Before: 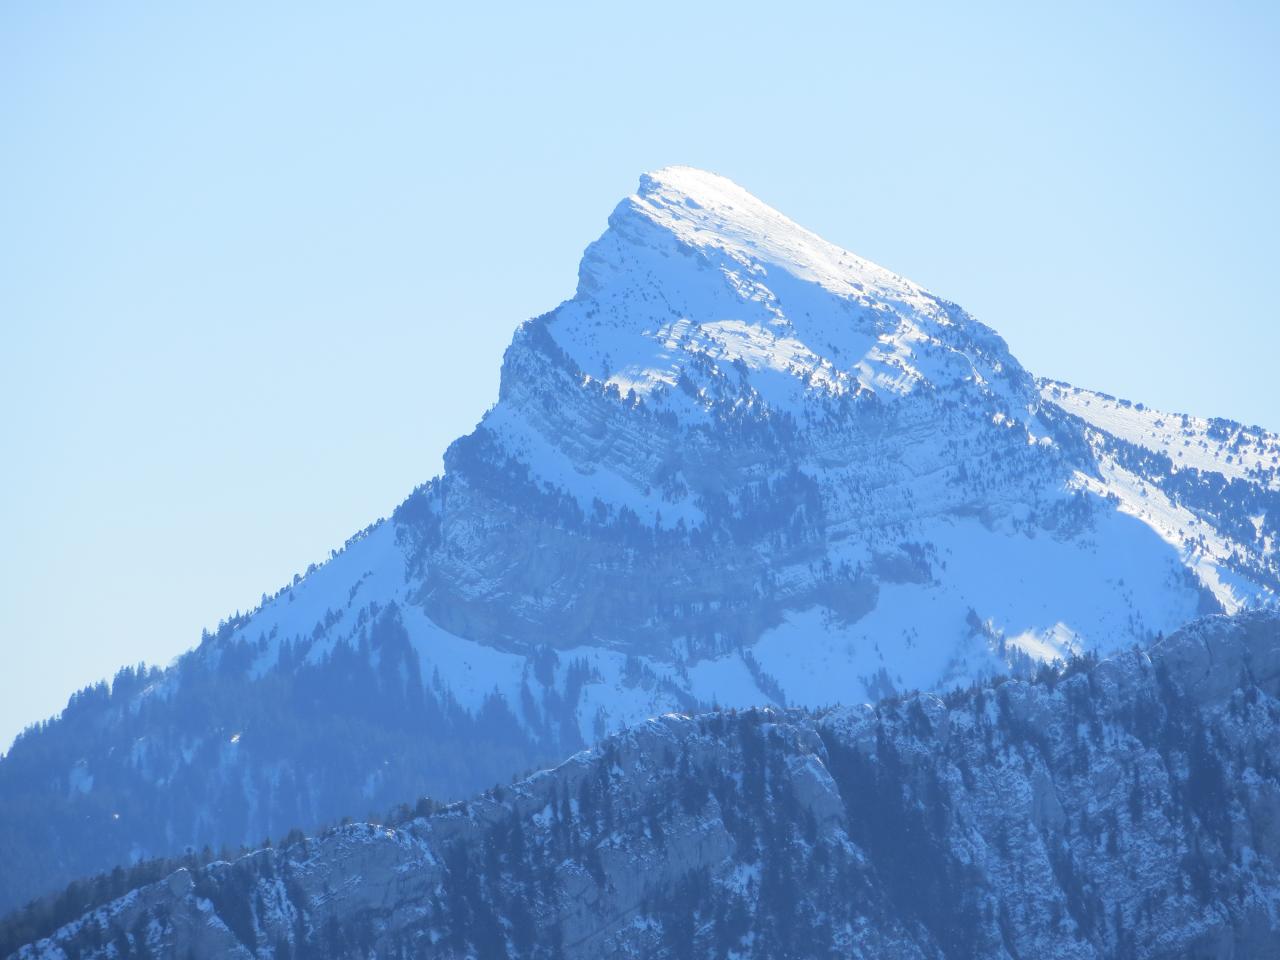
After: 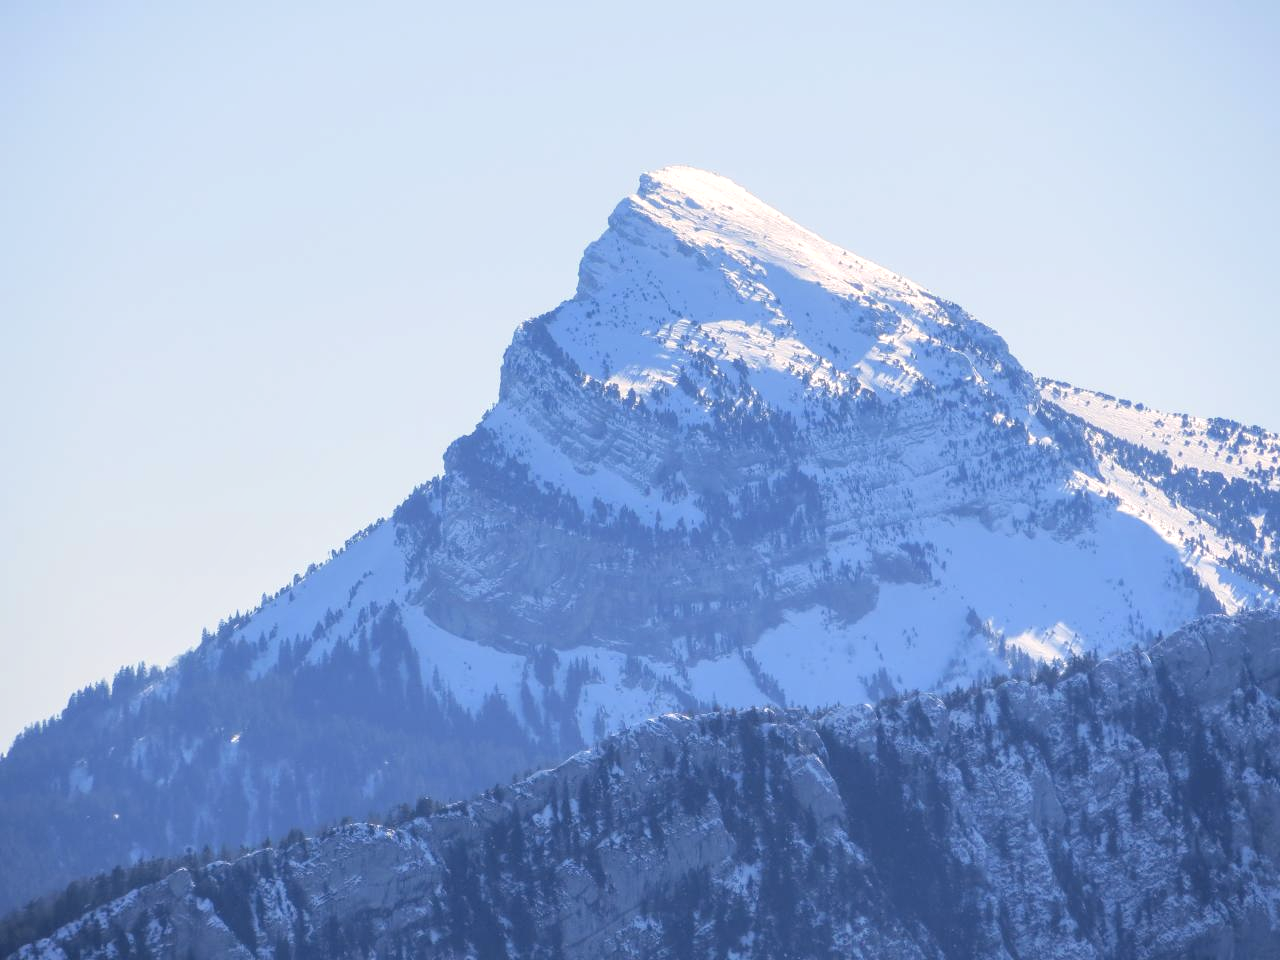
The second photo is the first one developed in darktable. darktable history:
local contrast: on, module defaults
color correction: highlights a* 5.81, highlights b* 4.84
